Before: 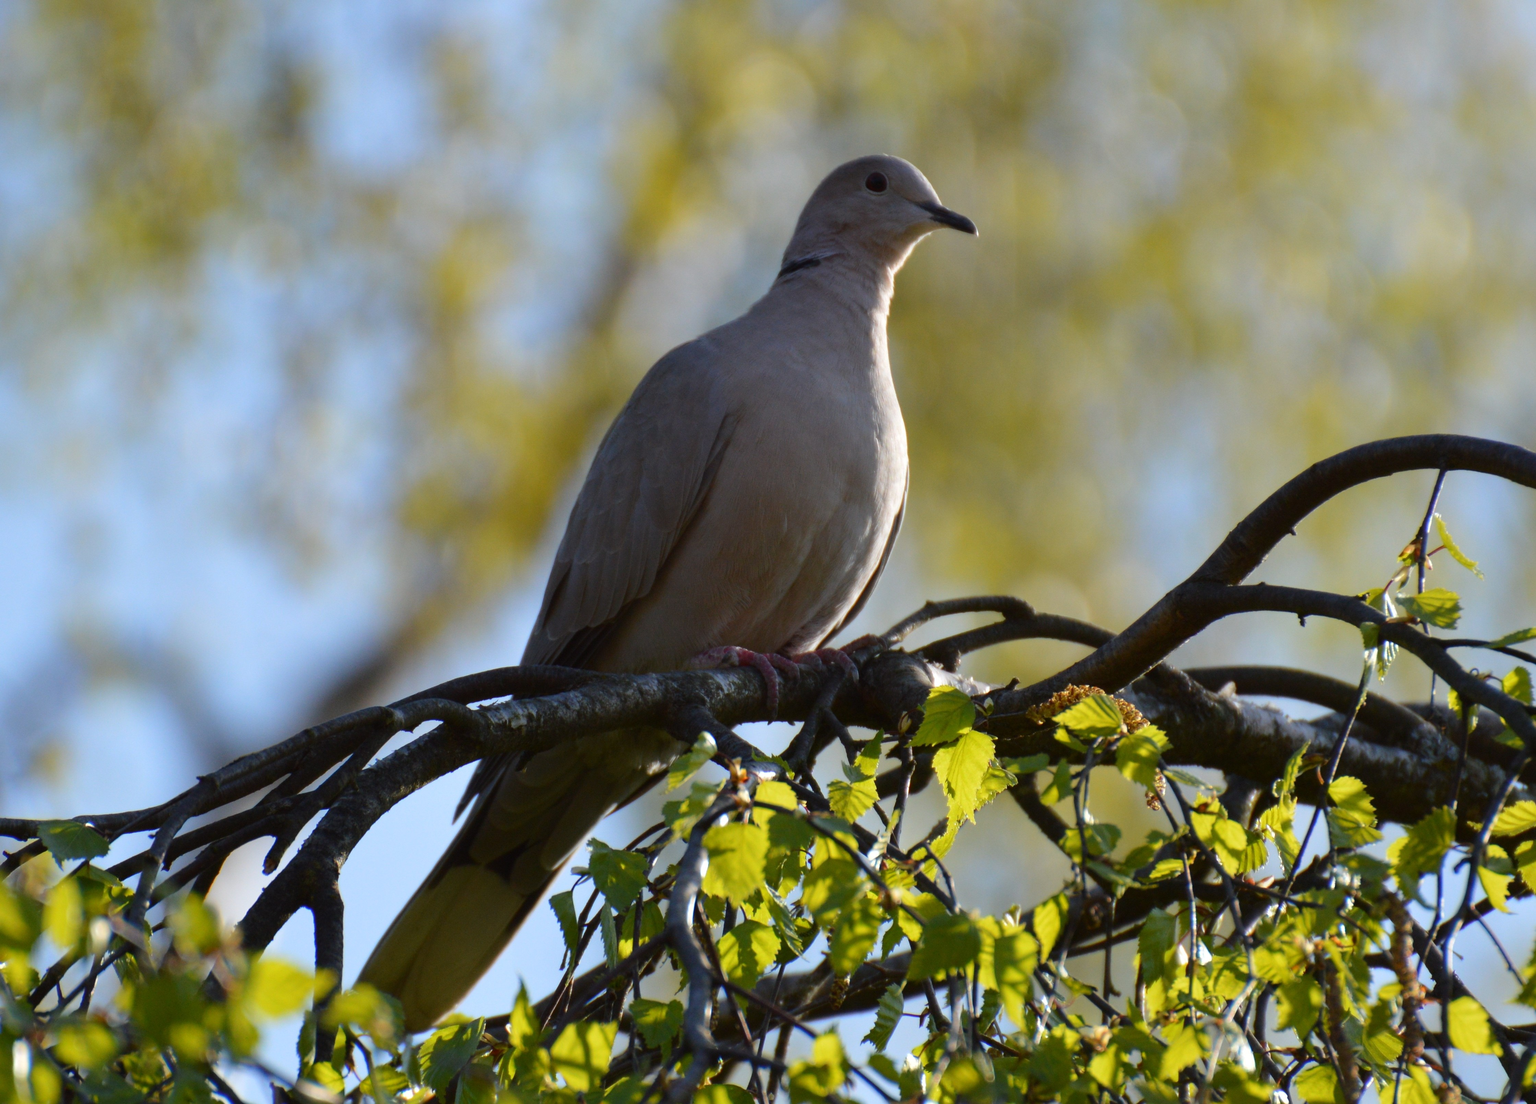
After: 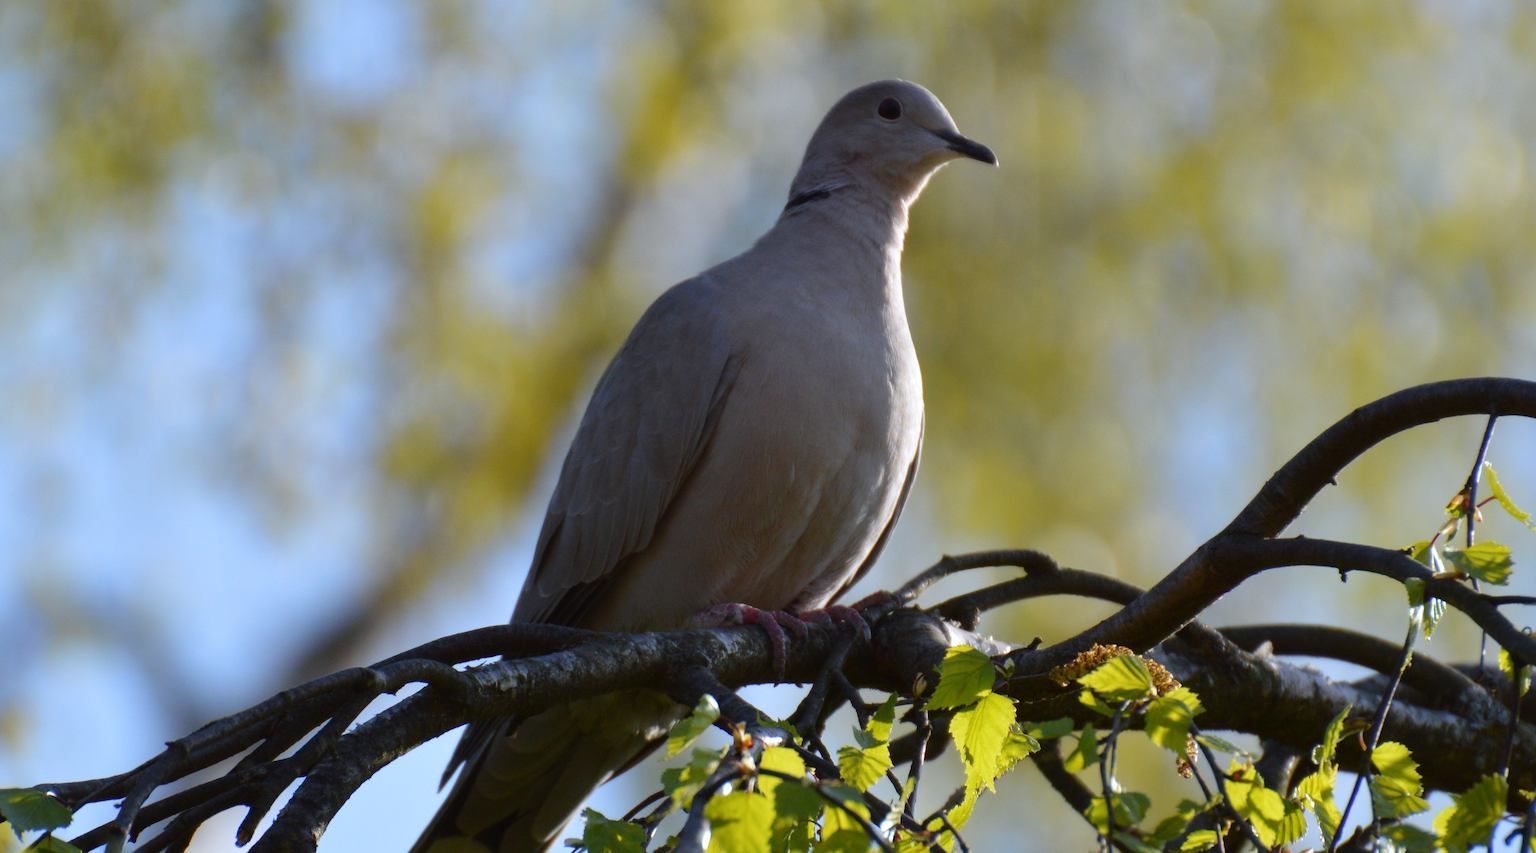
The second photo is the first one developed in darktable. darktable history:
tone equalizer: on, module defaults
white balance: red 0.983, blue 1.036
crop: left 2.737%, top 7.287%, right 3.421%, bottom 20.179%
